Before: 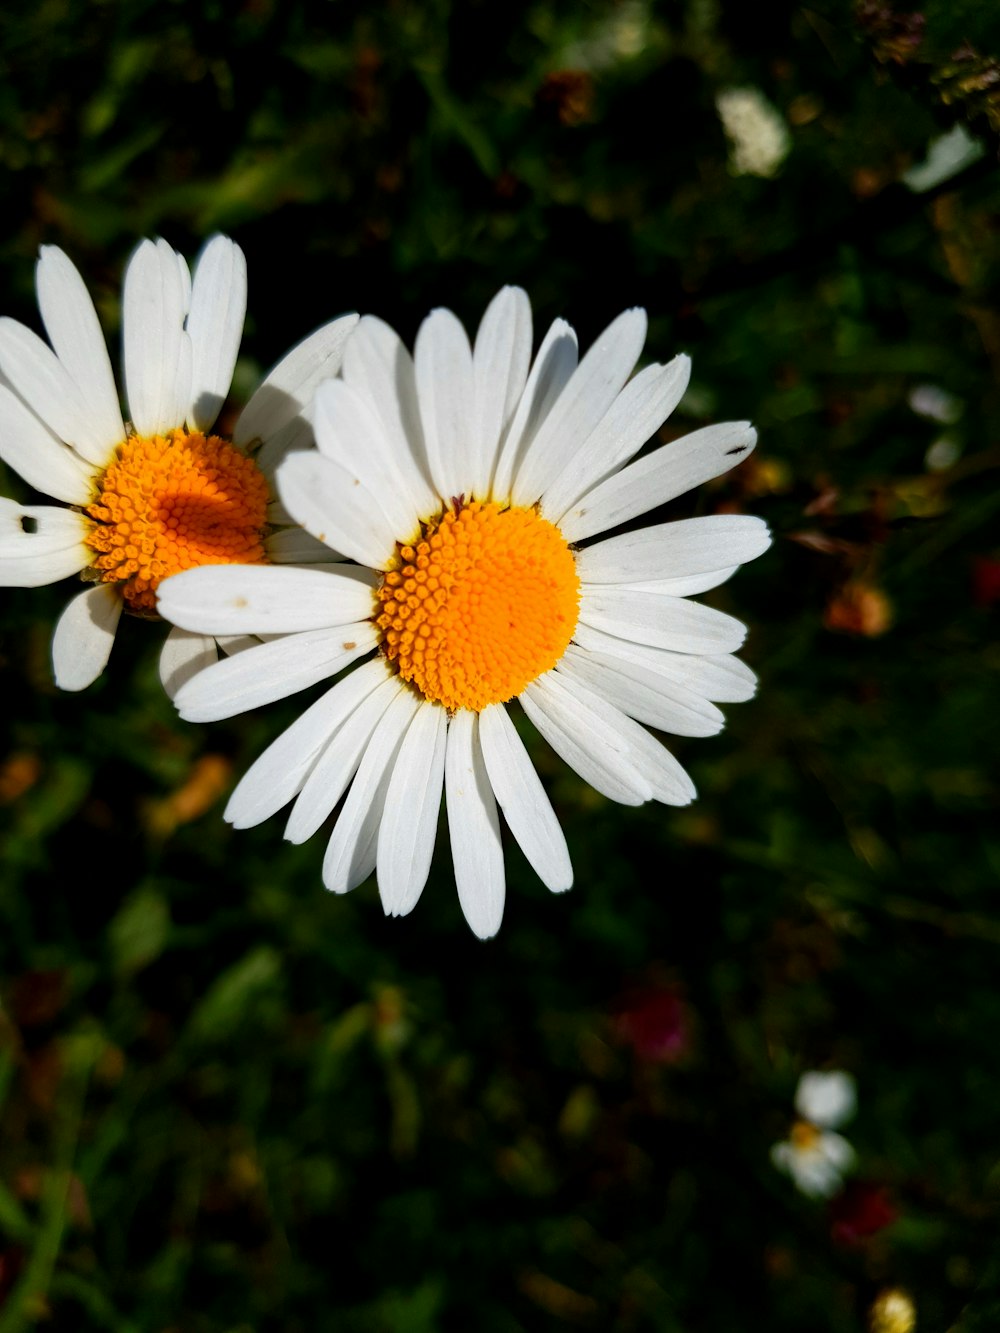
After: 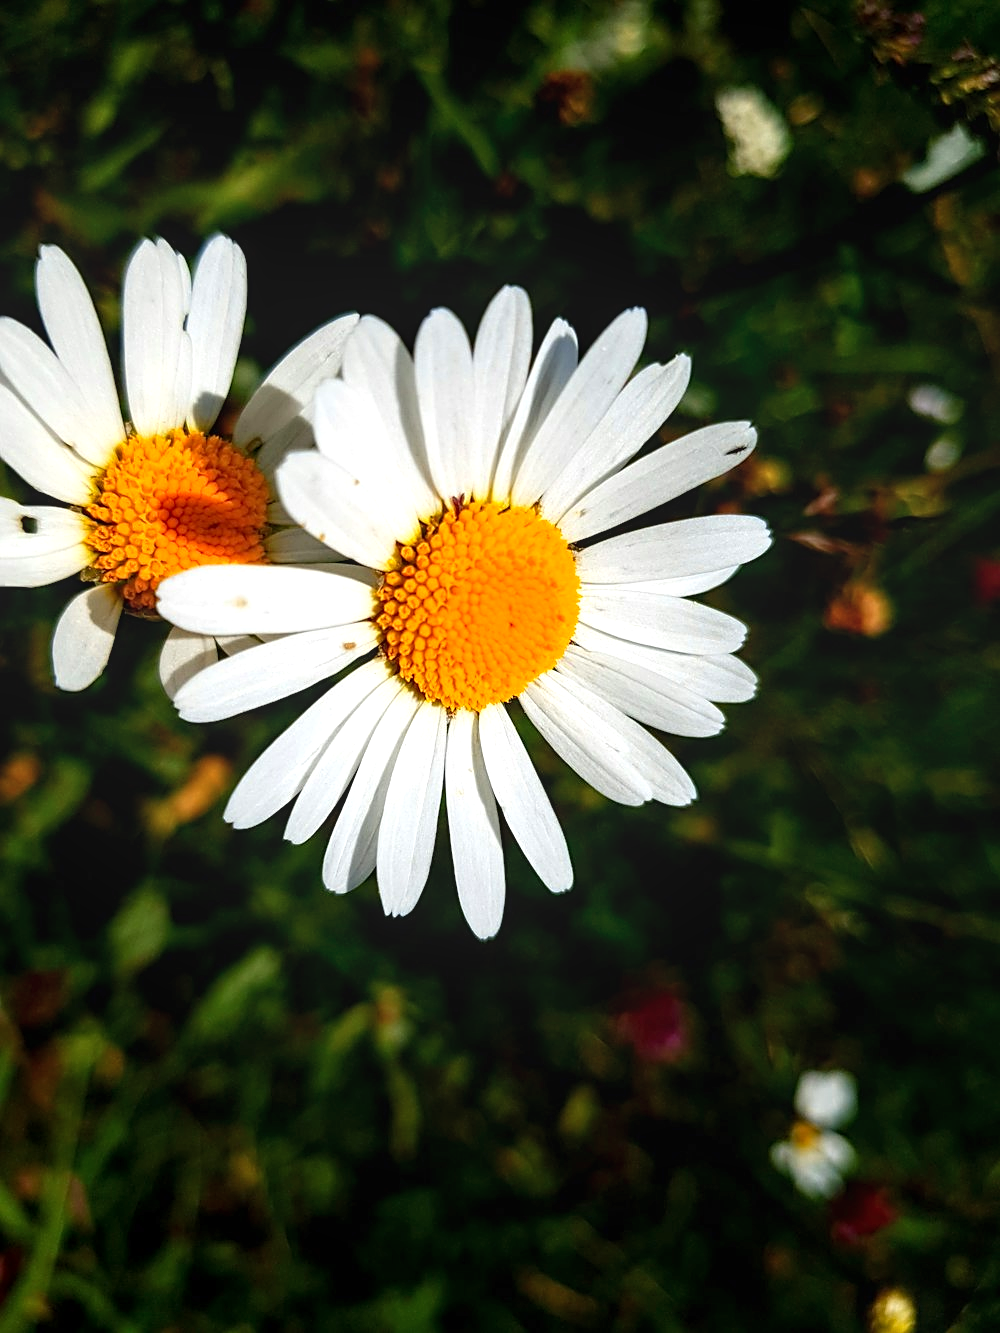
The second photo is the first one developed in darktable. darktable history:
exposure: black level correction 0, exposure 0.7 EV, compensate highlight preservation false
local contrast: detail 110%
sharpen: on, module defaults
